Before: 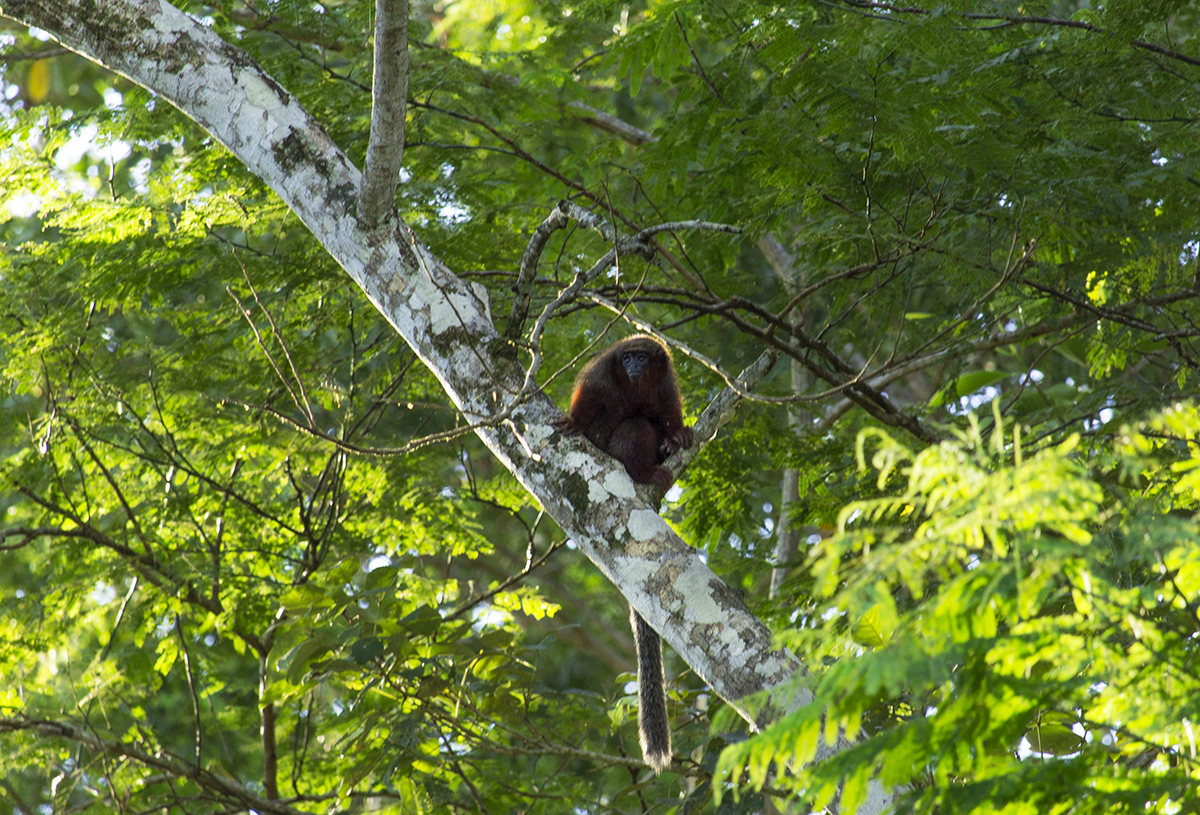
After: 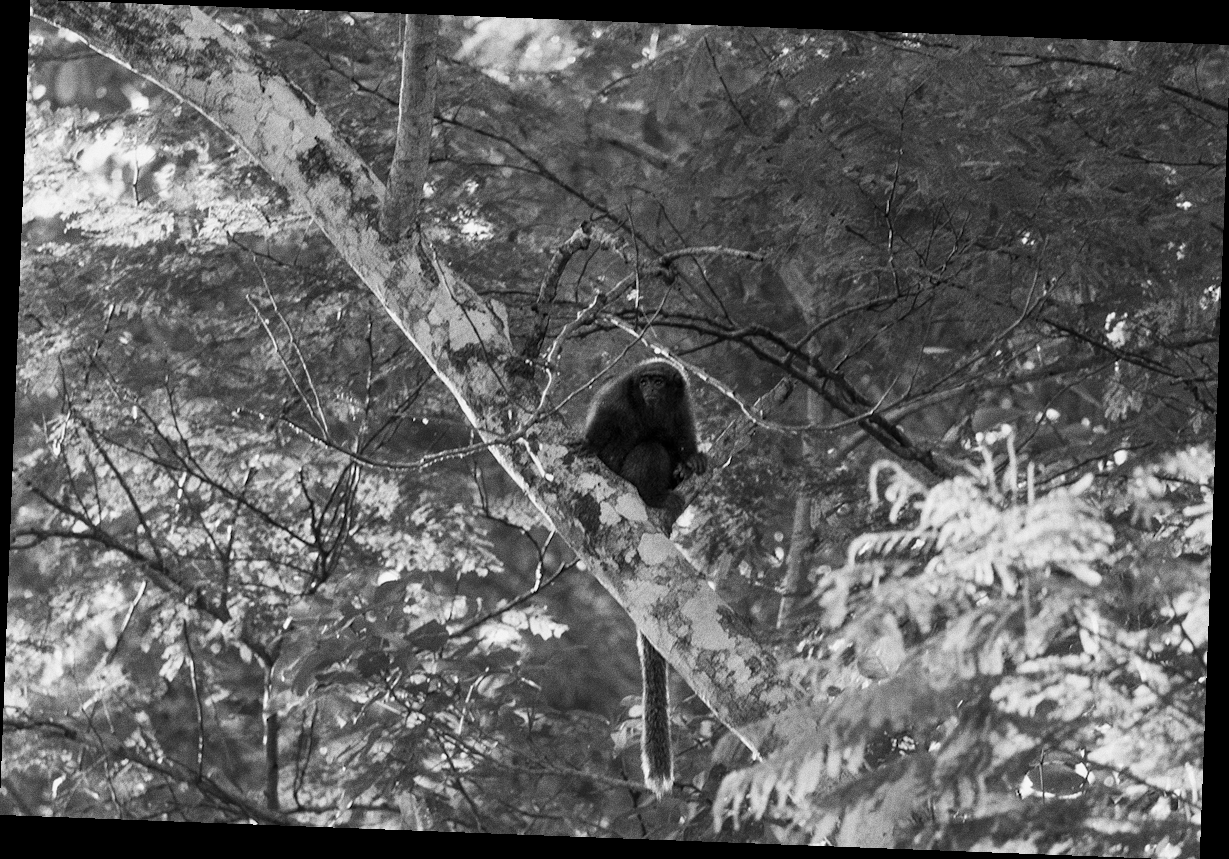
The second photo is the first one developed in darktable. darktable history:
monochrome: a -92.57, b 58.91
rotate and perspective: rotation 2.17°, automatic cropping off
color balance rgb: perceptual saturation grading › global saturation 25%, global vibrance 20%
grain: coarseness 8.68 ISO, strength 31.94%
